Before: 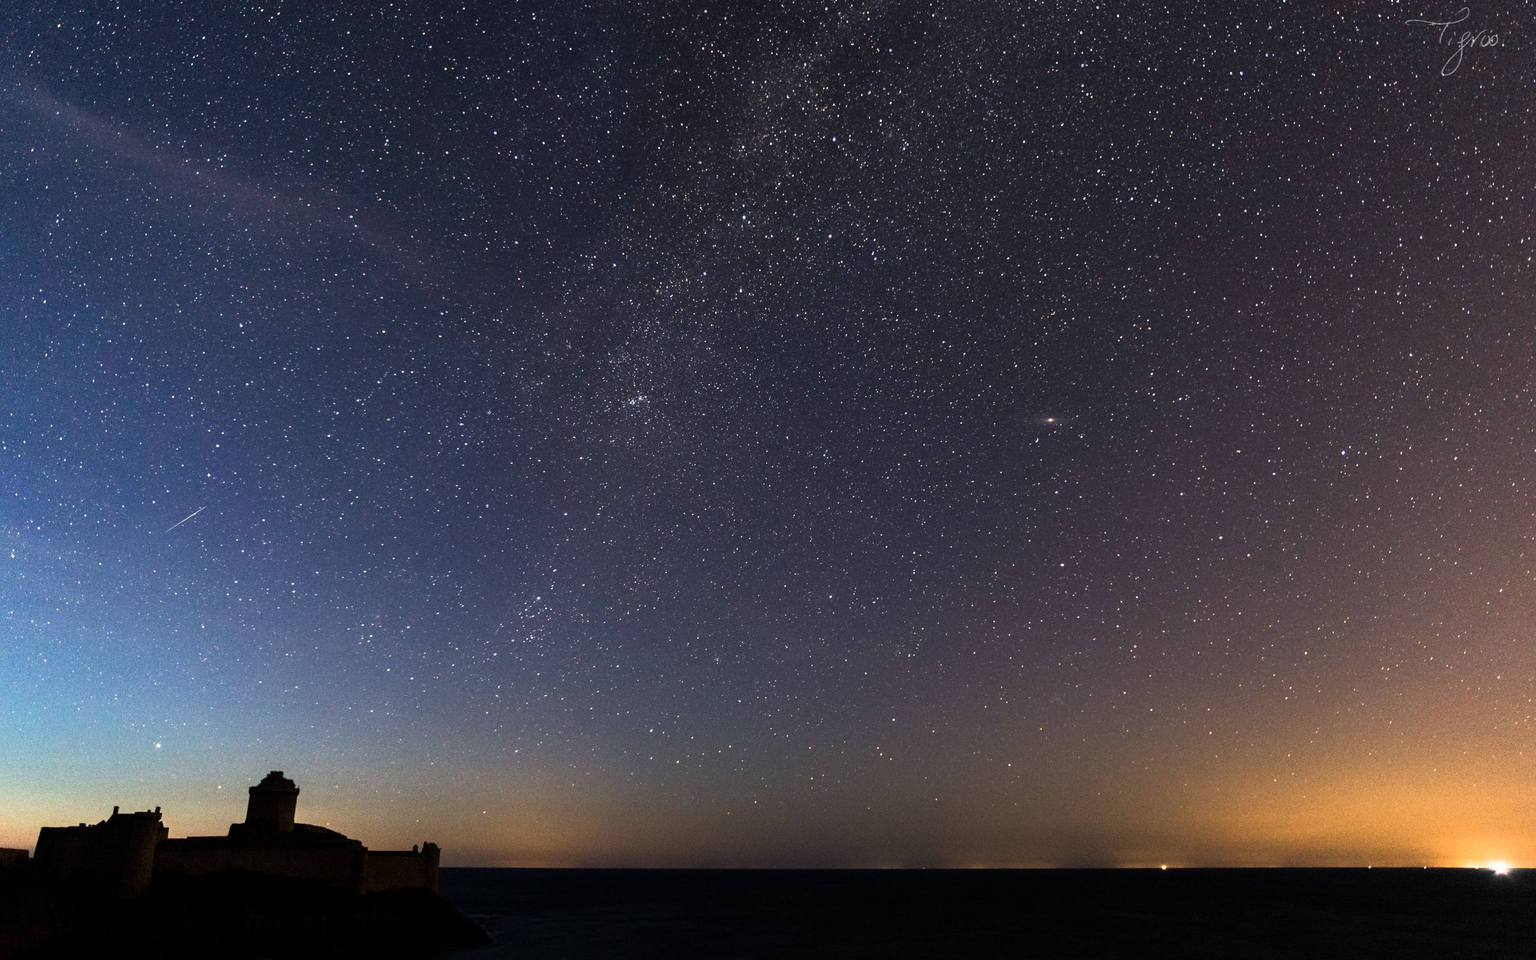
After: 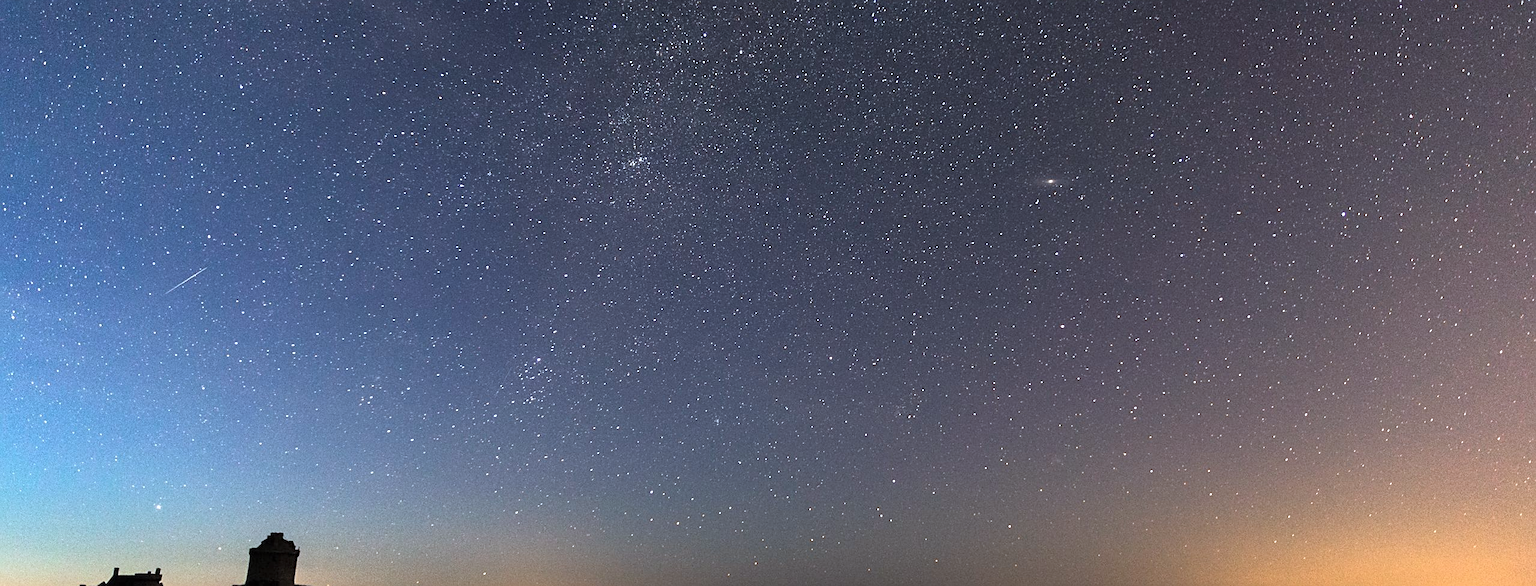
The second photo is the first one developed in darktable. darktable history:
crop and rotate: top 24.891%, bottom 13.929%
contrast brightness saturation: brightness 0.148
sharpen: on, module defaults
color correction: highlights a* -3.79, highlights b* -10.6
